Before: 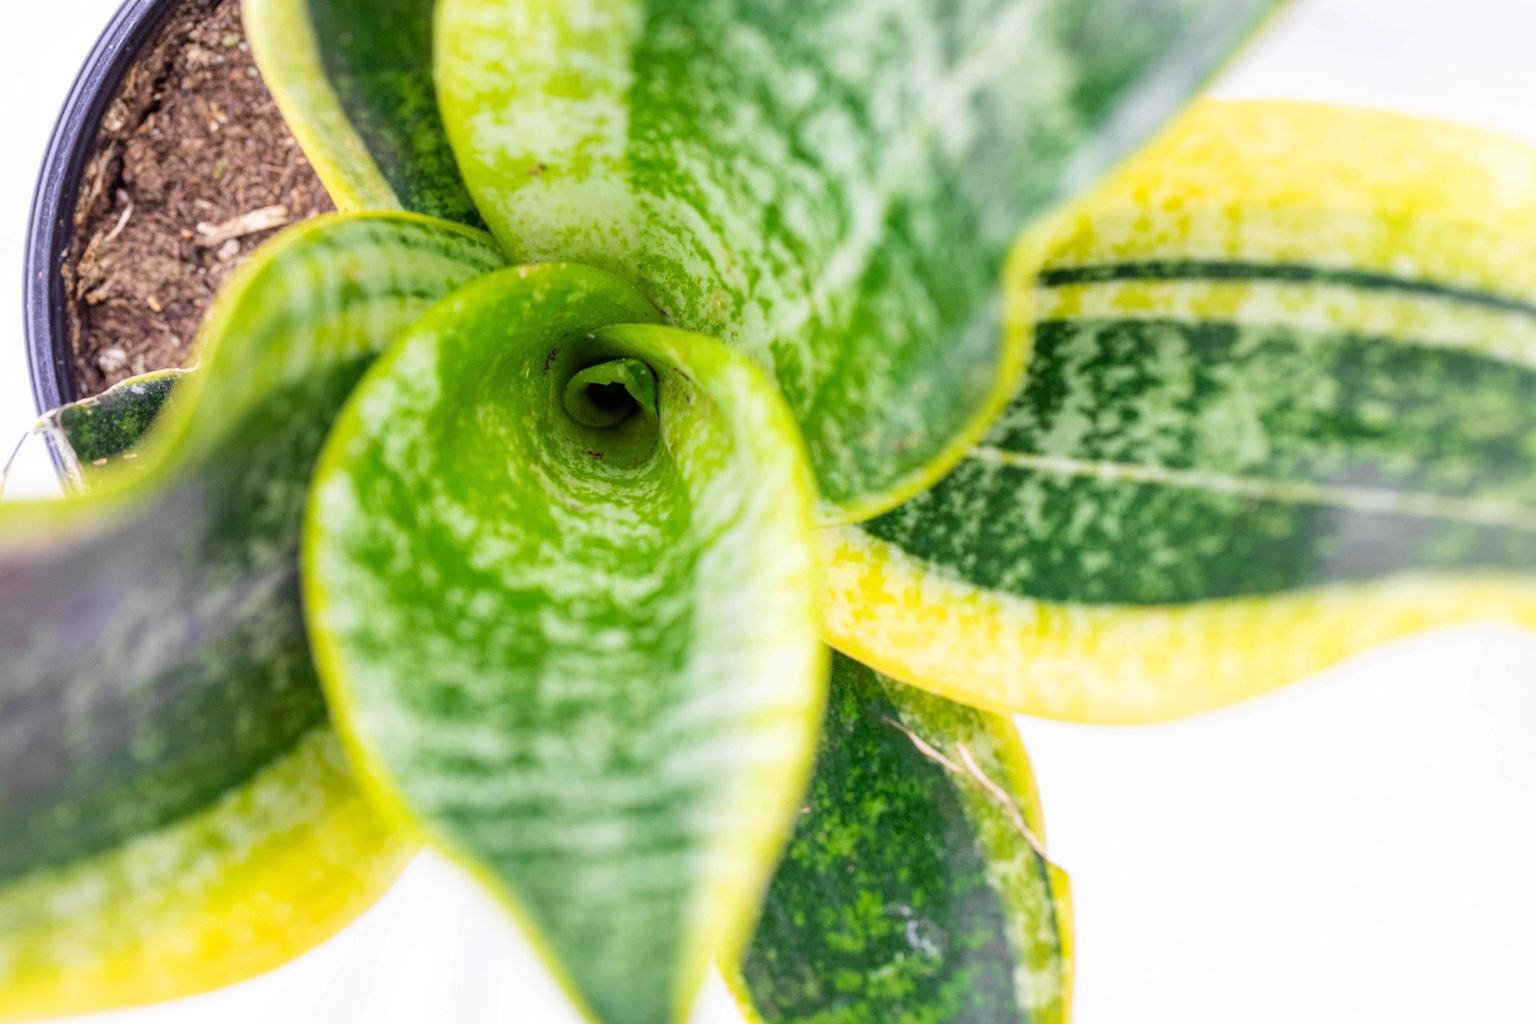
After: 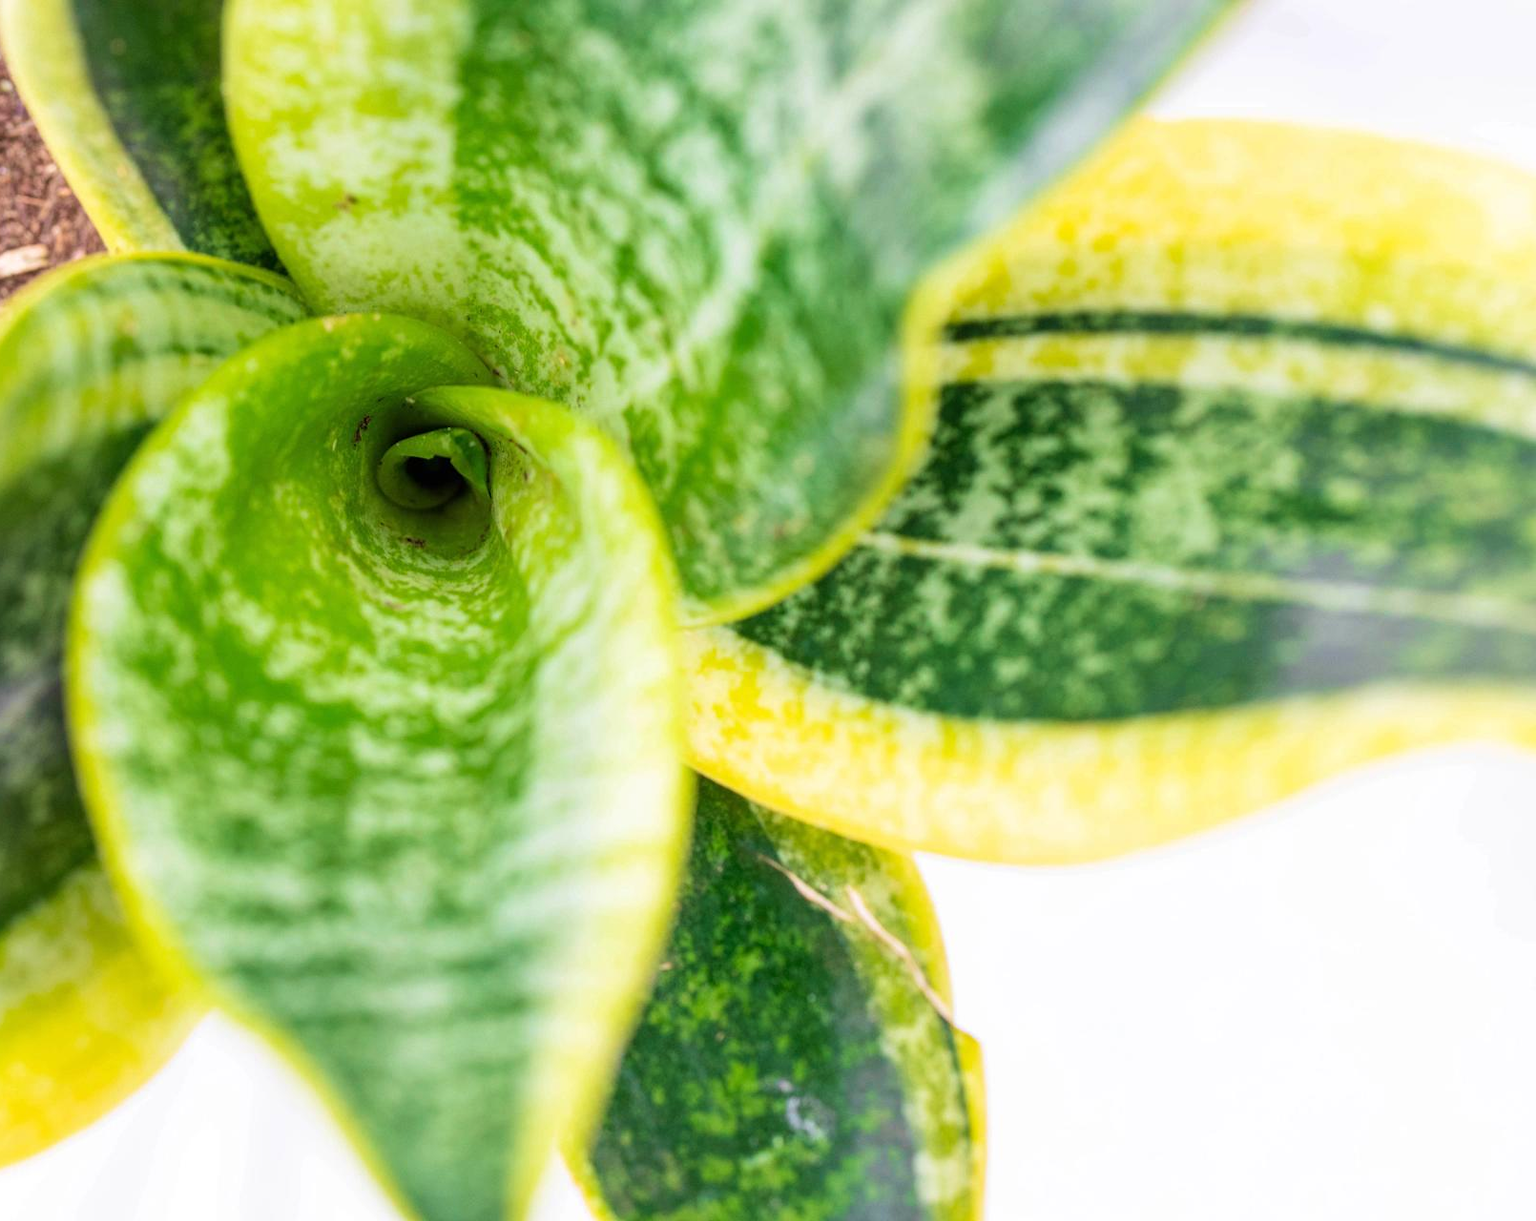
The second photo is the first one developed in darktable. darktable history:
crop: left 16.145%
velvia: on, module defaults
